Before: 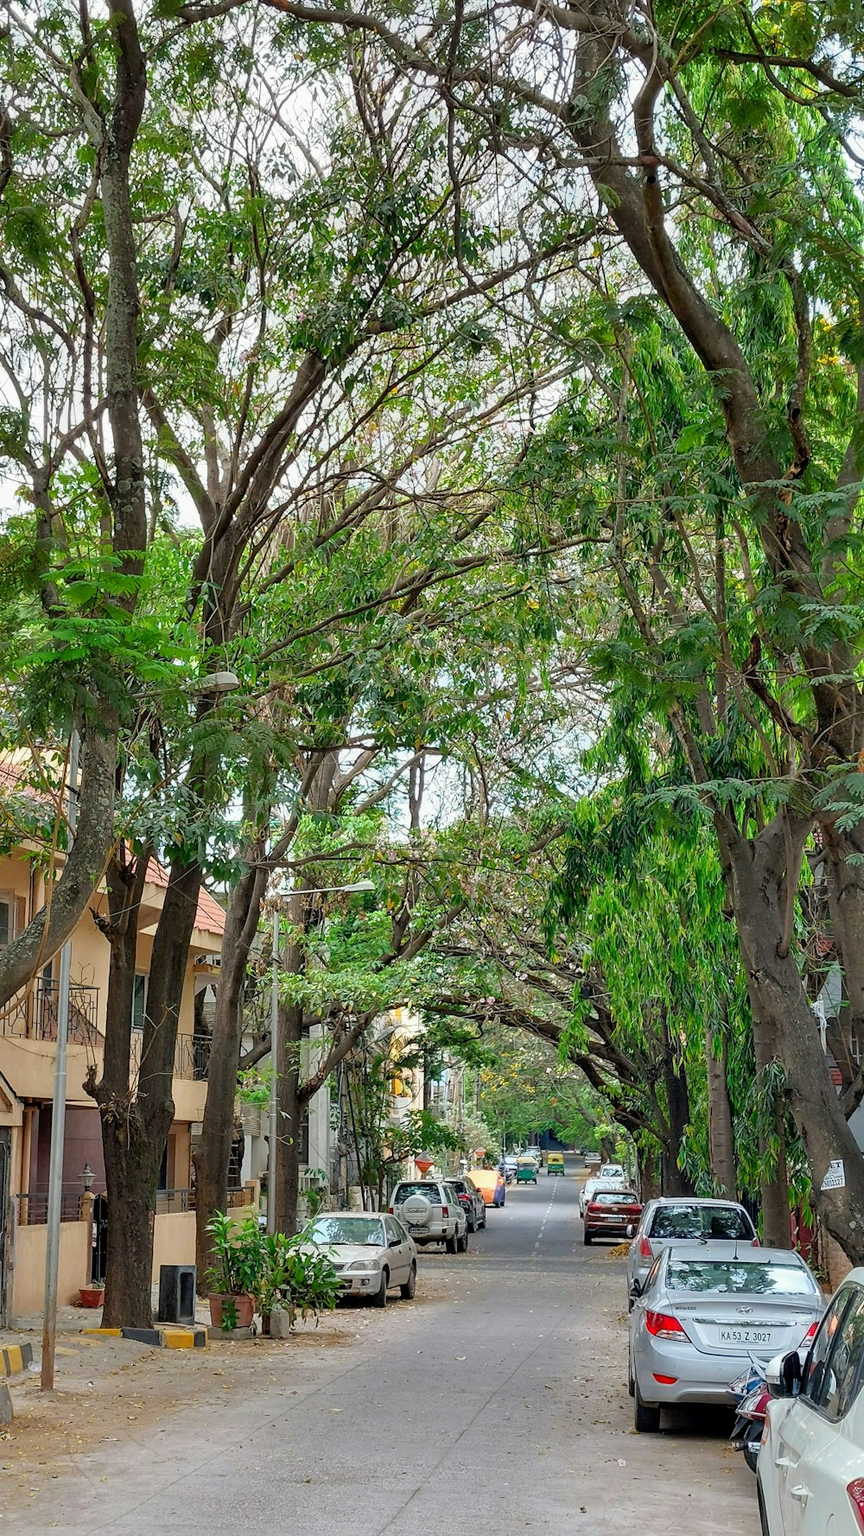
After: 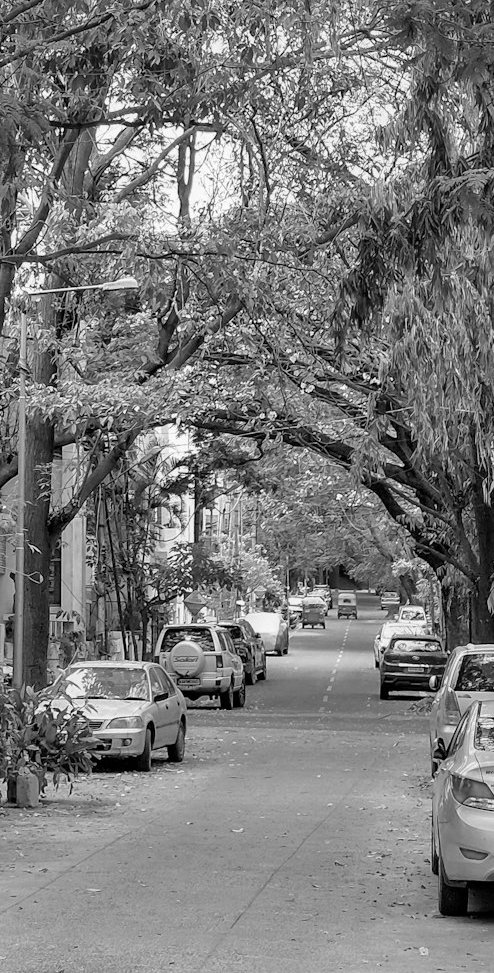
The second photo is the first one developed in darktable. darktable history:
monochrome: on, module defaults
crop: left 29.672%, top 41.786%, right 20.851%, bottom 3.487%
shadows and highlights: shadows 37.27, highlights -28.18, soften with gaussian
